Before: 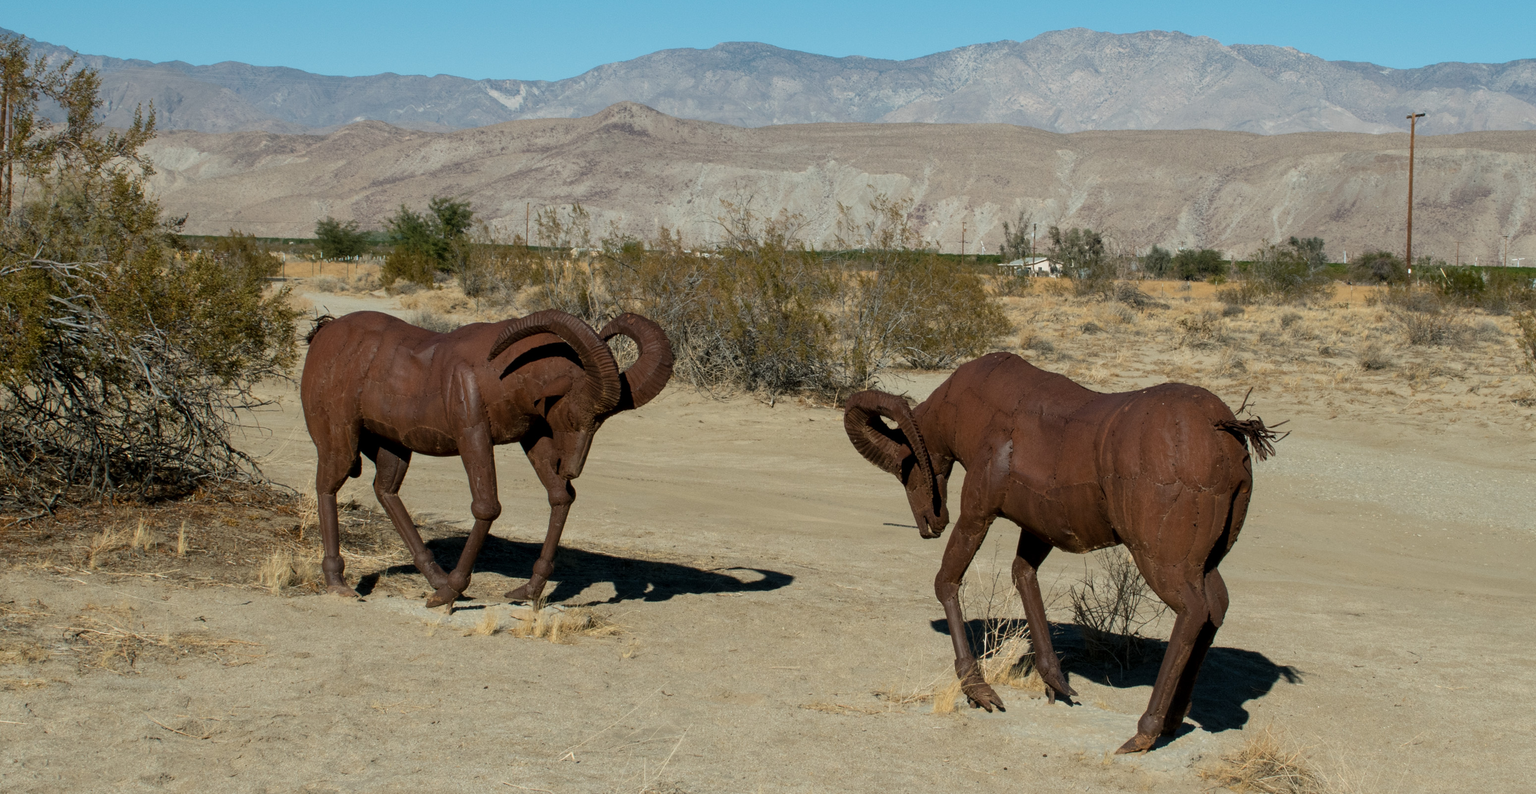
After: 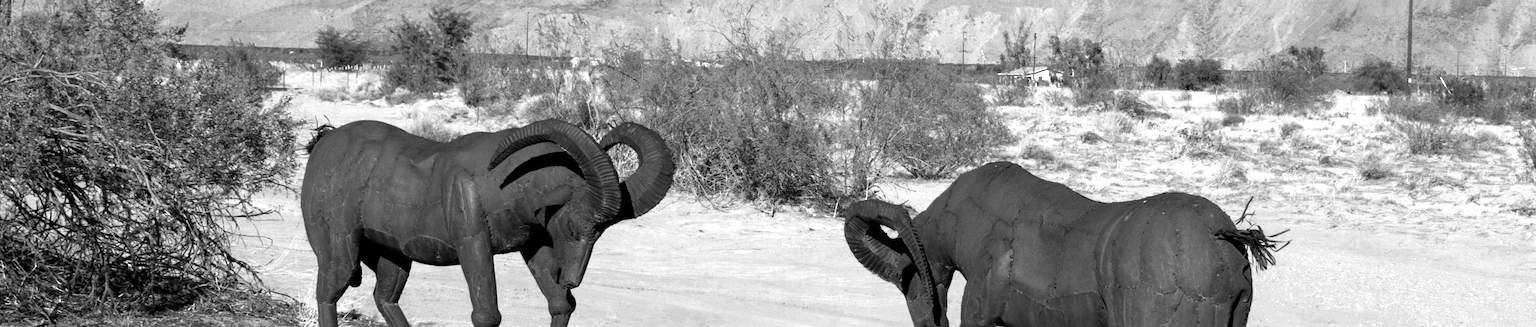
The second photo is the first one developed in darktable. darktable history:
tone equalizer: -8 EV -0.424 EV, -7 EV -0.411 EV, -6 EV -0.372 EV, -5 EV -0.245 EV, -3 EV 0.208 EV, -2 EV 0.352 EV, -1 EV 0.388 EV, +0 EV 0.426 EV, smoothing diameter 24.77%, edges refinement/feathering 14.48, preserve details guided filter
color zones: curves: ch0 [(0, 0.554) (0.146, 0.662) (0.293, 0.86) (0.503, 0.774) (0.637, 0.106) (0.74, 0.072) (0.866, 0.488) (0.998, 0.569)]; ch1 [(0, 0) (0.143, 0) (0.286, 0) (0.429, 0) (0.571, 0) (0.714, 0) (0.857, 0)]
crop and rotate: top 24.092%, bottom 34.627%
